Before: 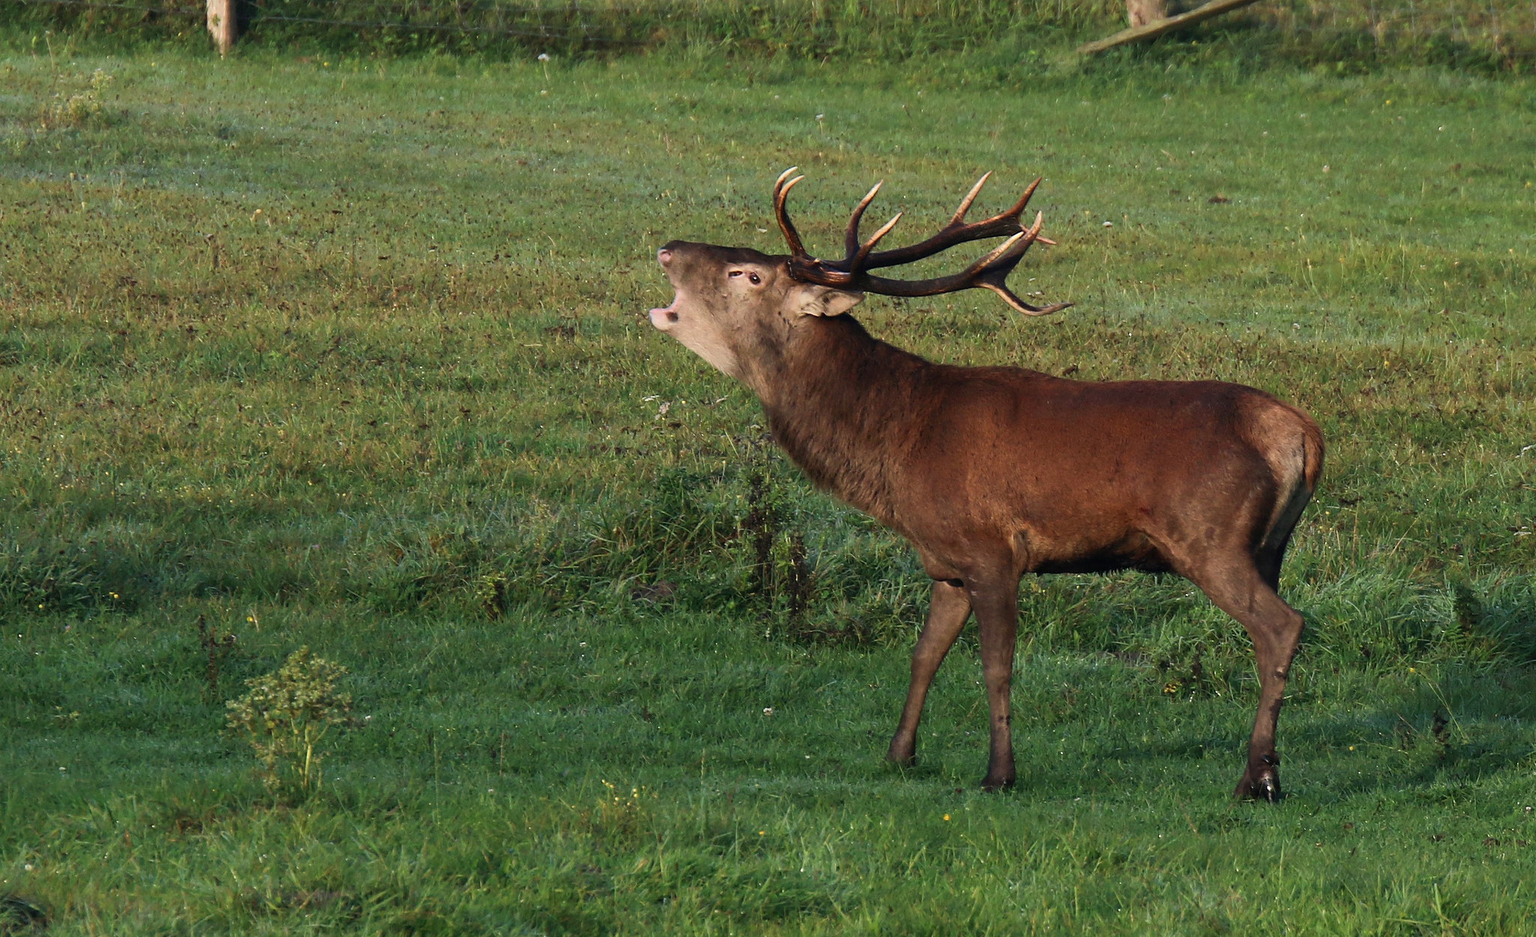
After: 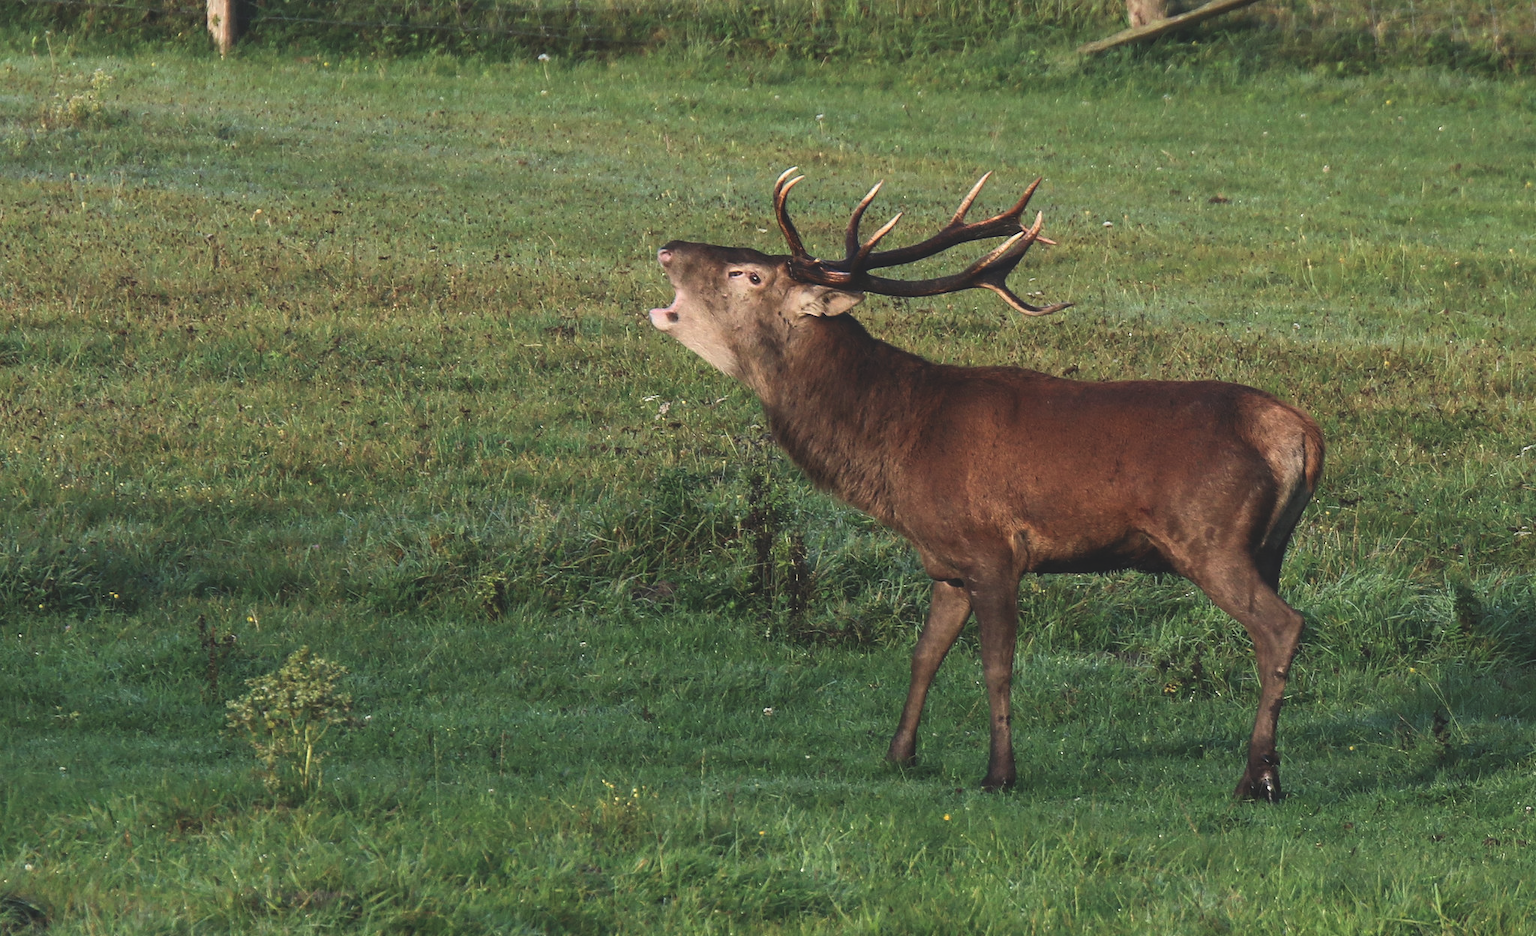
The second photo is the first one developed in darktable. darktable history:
local contrast: on, module defaults
color zones: mix -62.47%
exposure: black level correction -0.023, exposure -0.039 EV, compensate highlight preservation false
